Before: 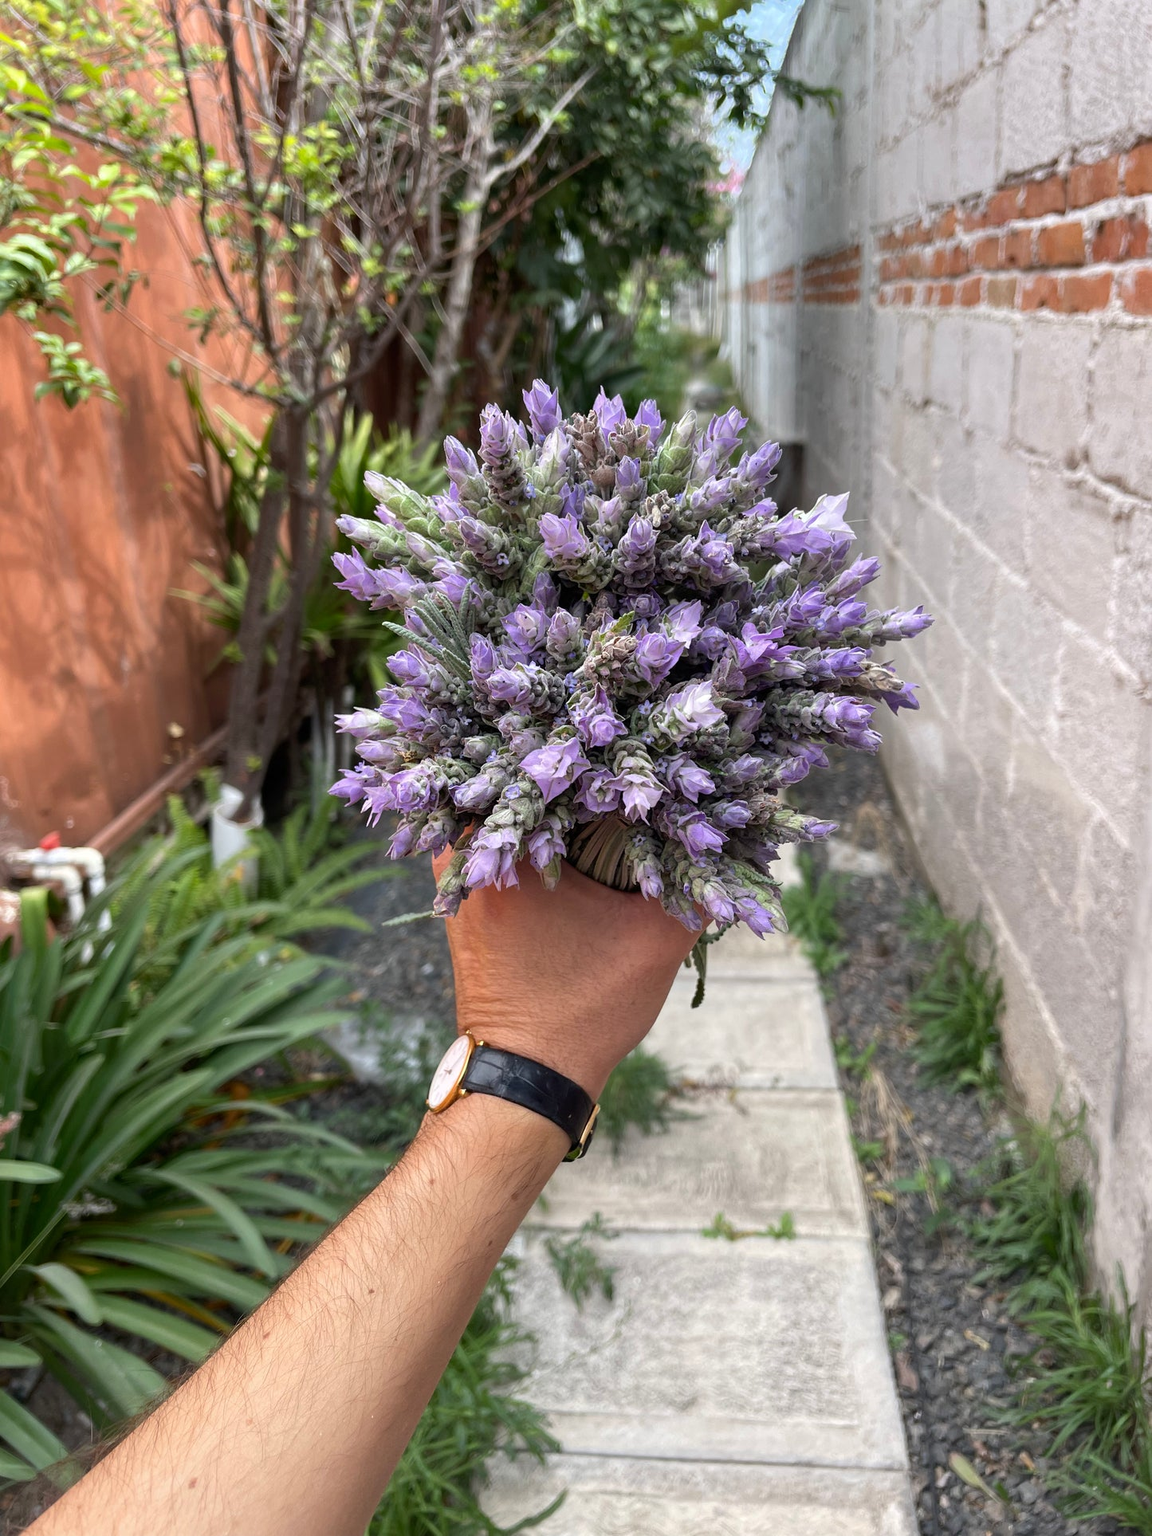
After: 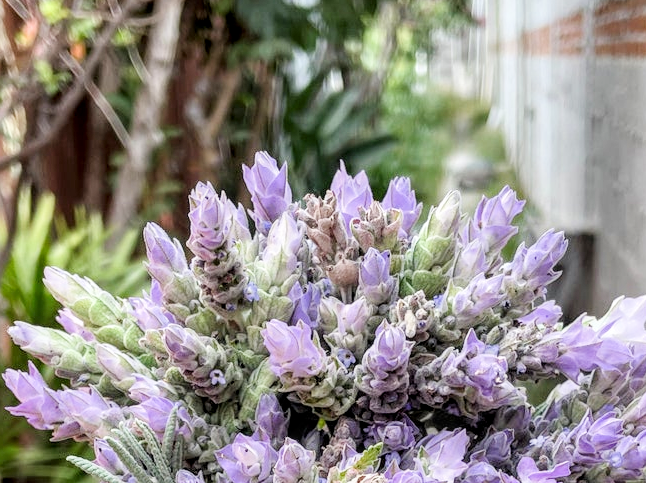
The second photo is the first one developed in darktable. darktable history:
local contrast: on, module defaults
exposure: black level correction 0, exposure 1.3 EV, compensate highlight preservation false
filmic rgb: black relative exposure -7.65 EV, white relative exposure 4.56 EV, hardness 3.61
crop: left 28.64%, top 16.832%, right 26.637%, bottom 58.055%
